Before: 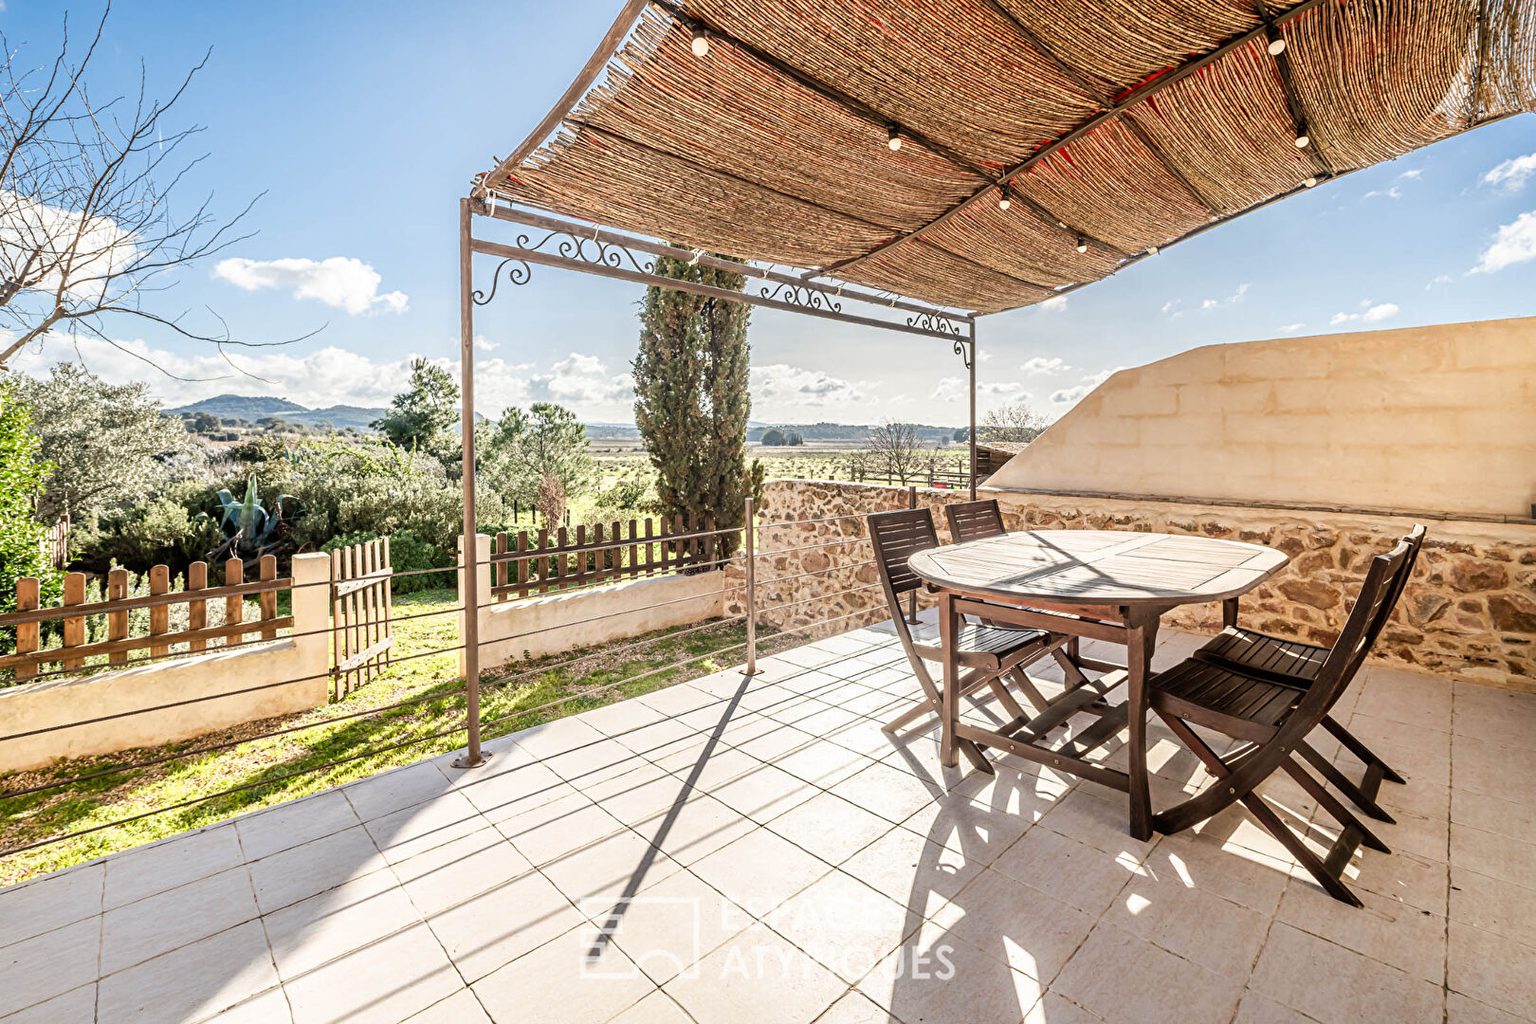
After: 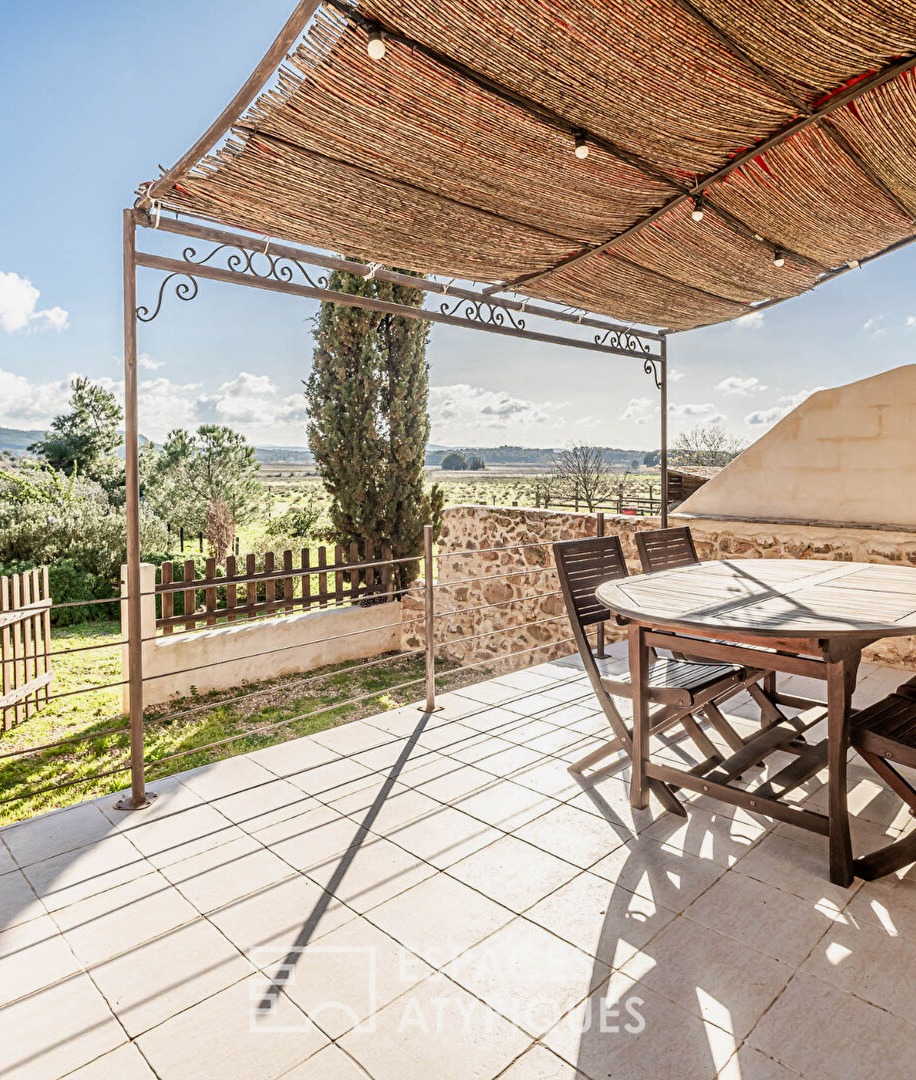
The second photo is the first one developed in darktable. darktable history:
exposure: black level correction 0.001, exposure -0.123 EV, compensate highlight preservation false
crop and rotate: left 22.395%, right 21.003%
